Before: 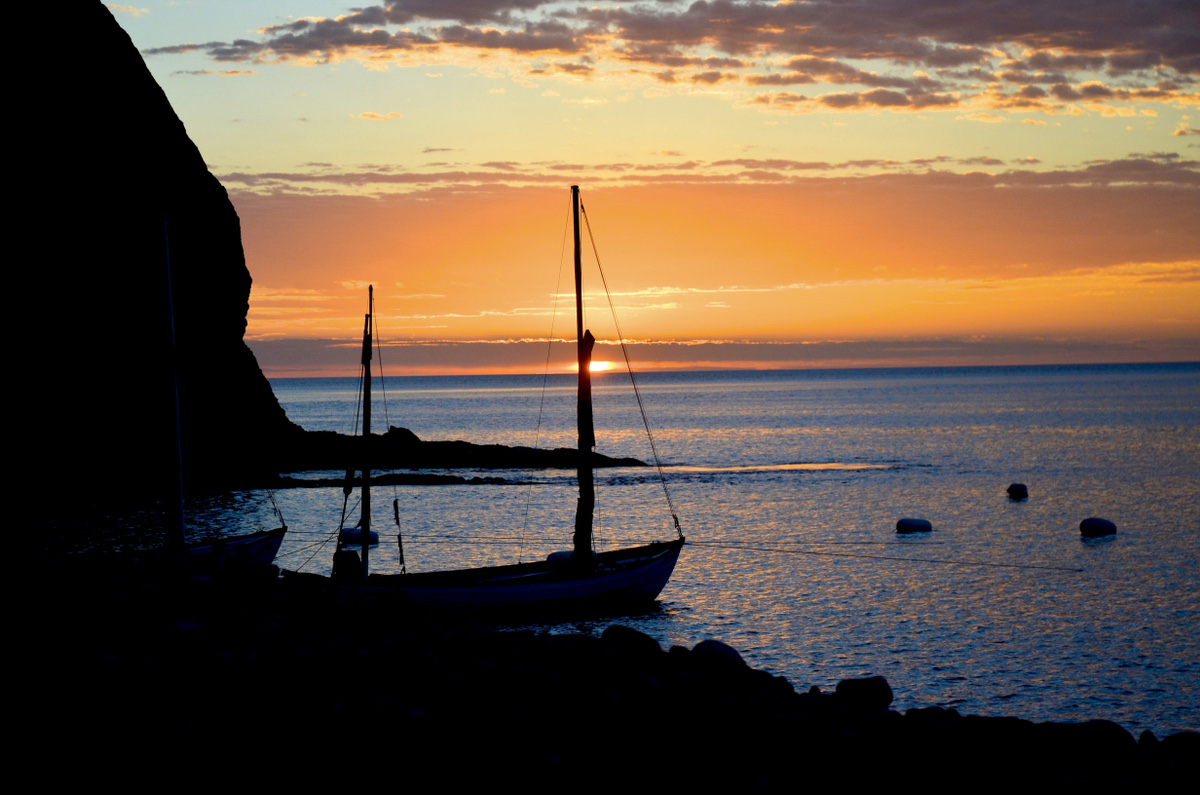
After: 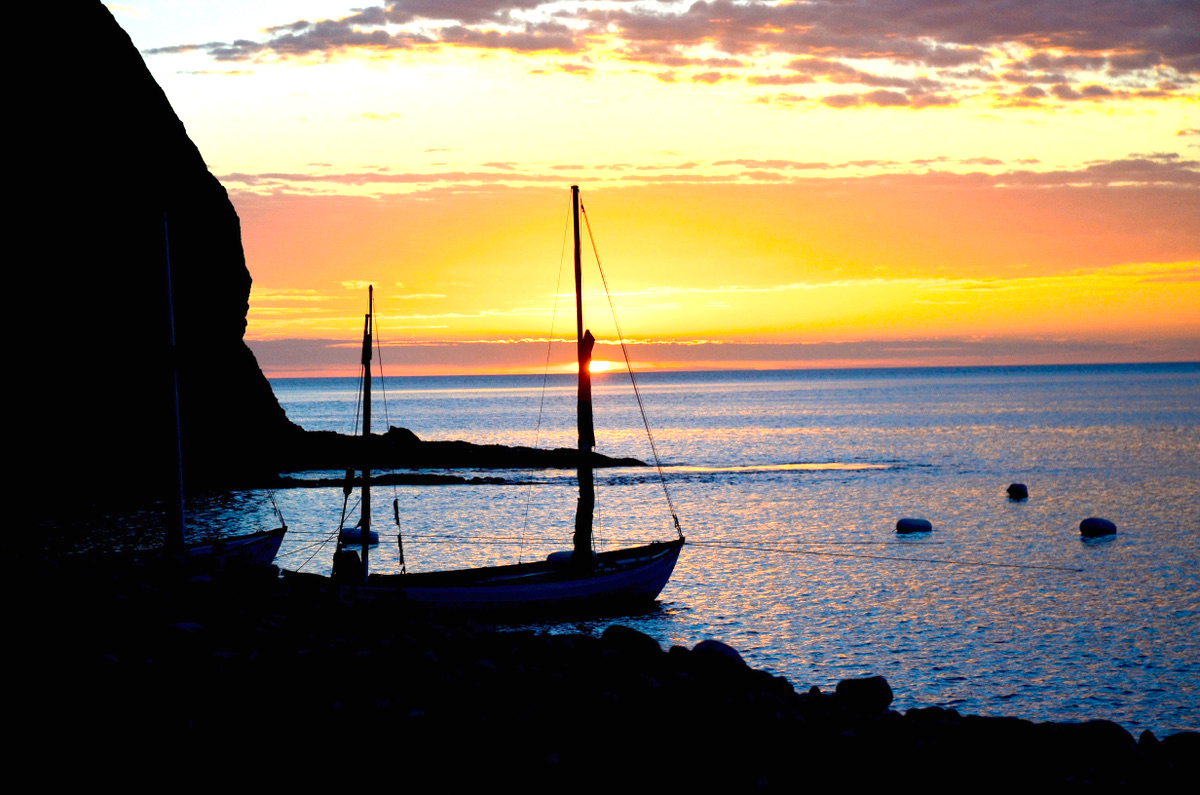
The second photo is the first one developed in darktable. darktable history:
base curve: preserve colors none
exposure: black level correction 0, exposure 1.1 EV, compensate highlight preservation false
